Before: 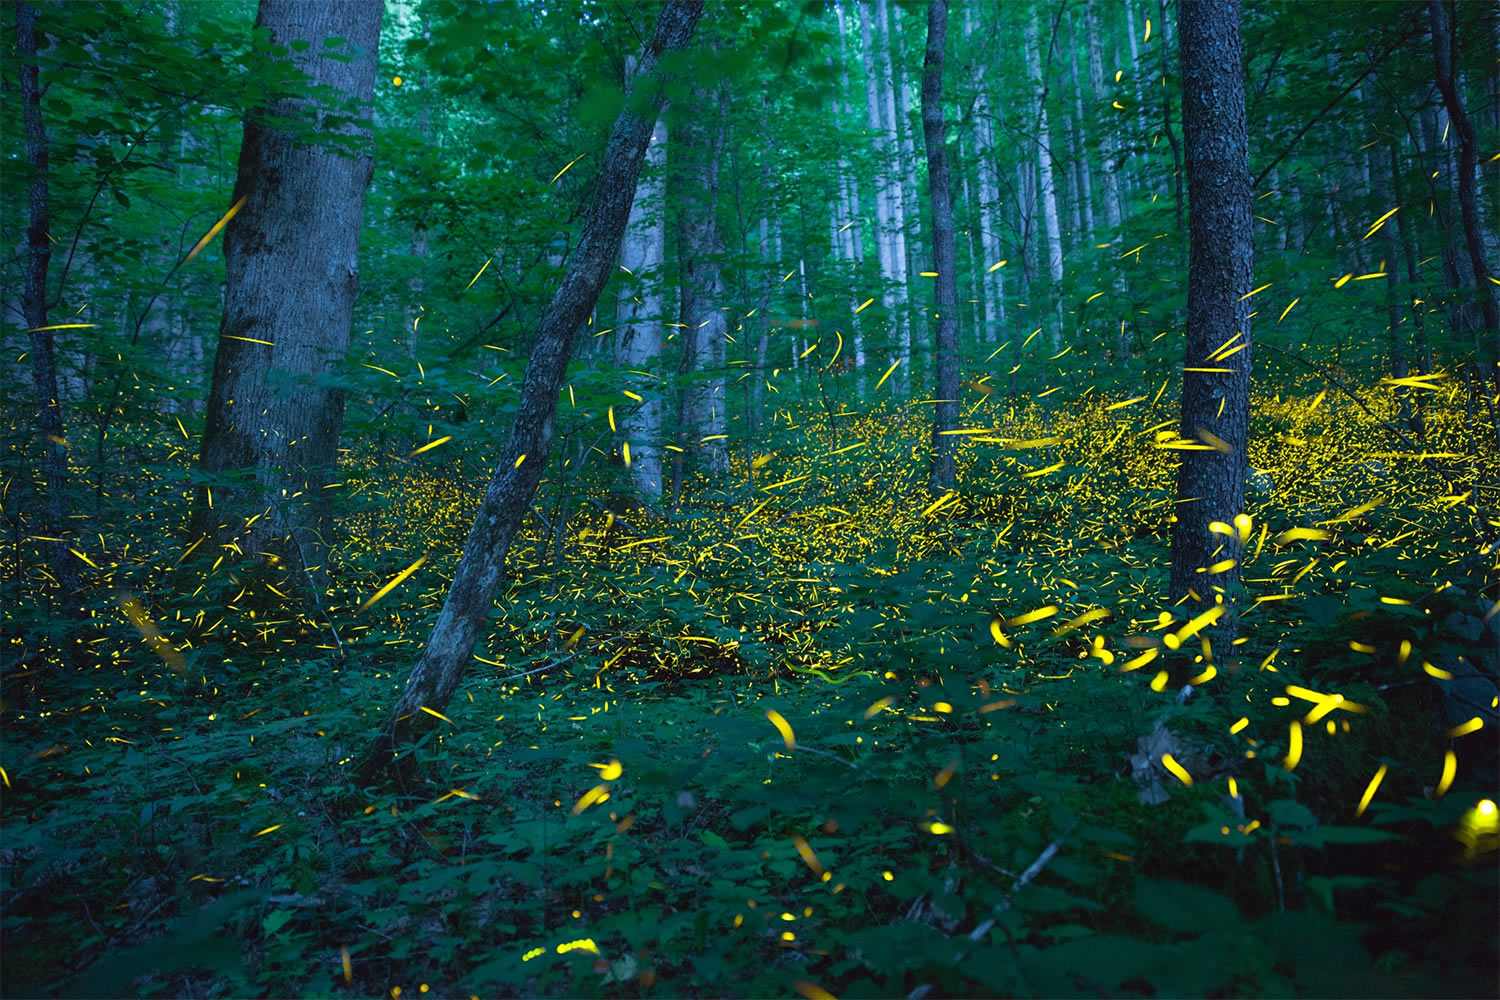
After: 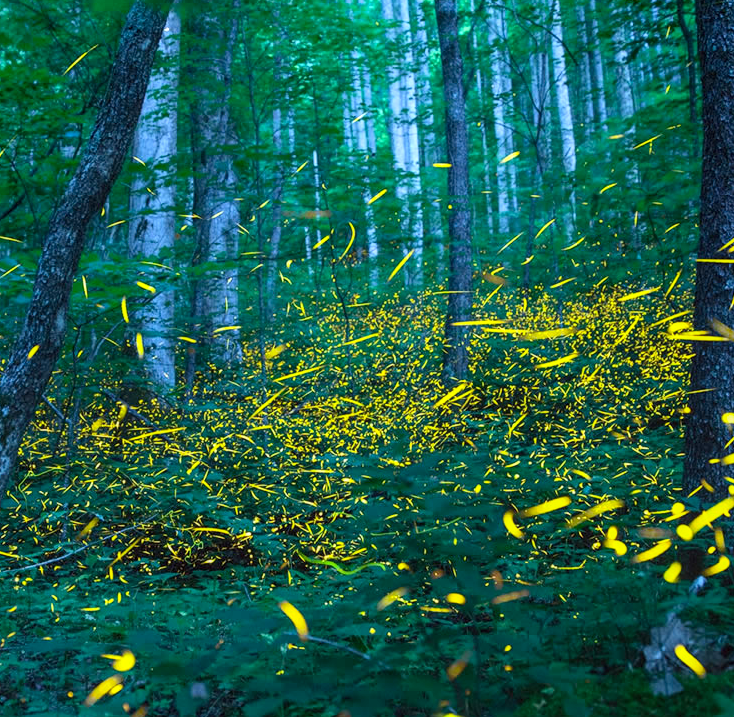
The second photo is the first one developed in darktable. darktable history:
contrast brightness saturation: contrast 0.2, brightness 0.166, saturation 0.217
local contrast: on, module defaults
crop: left 32.482%, top 10.935%, right 18.522%, bottom 17.343%
